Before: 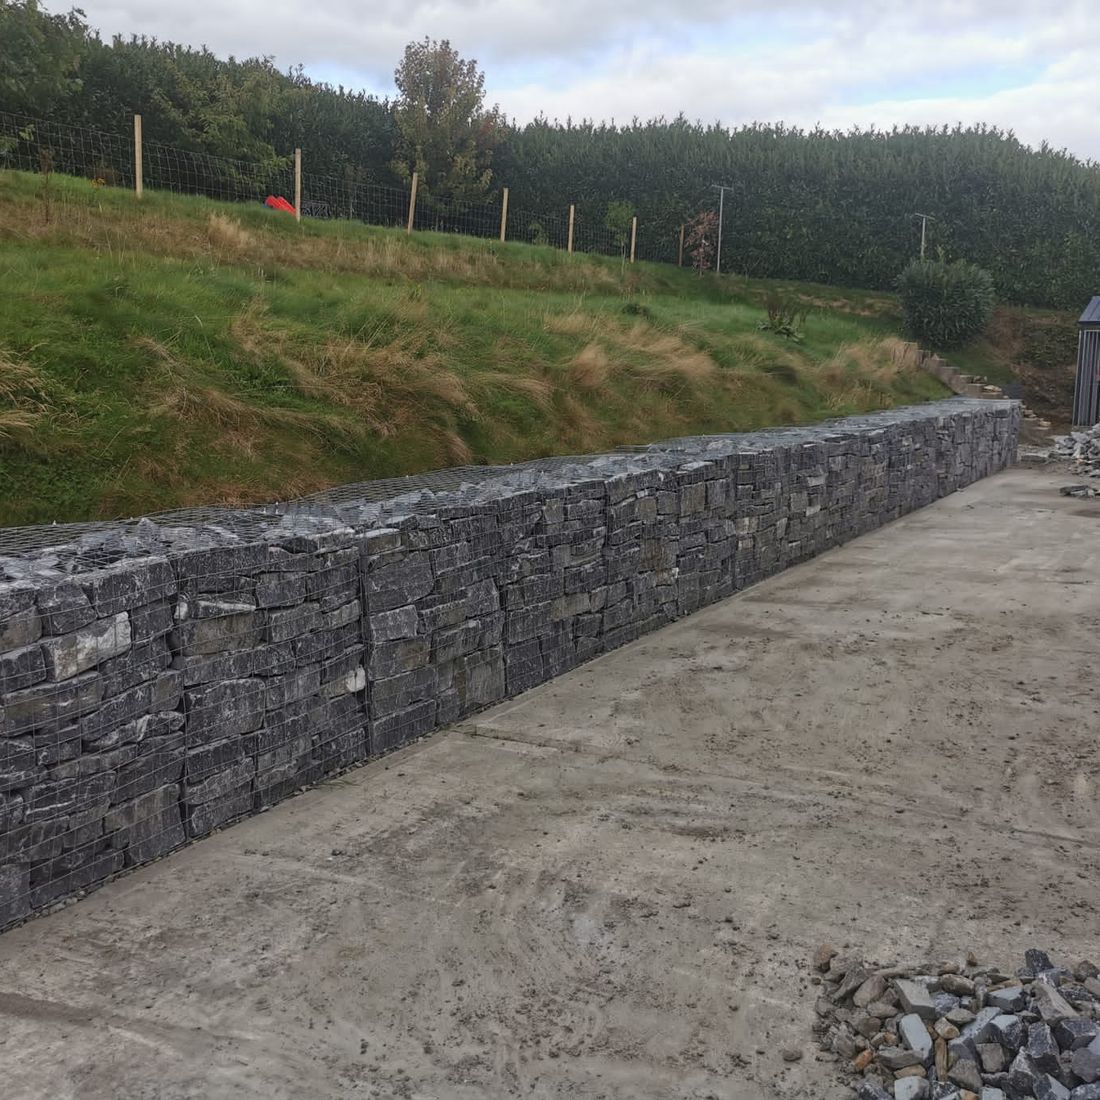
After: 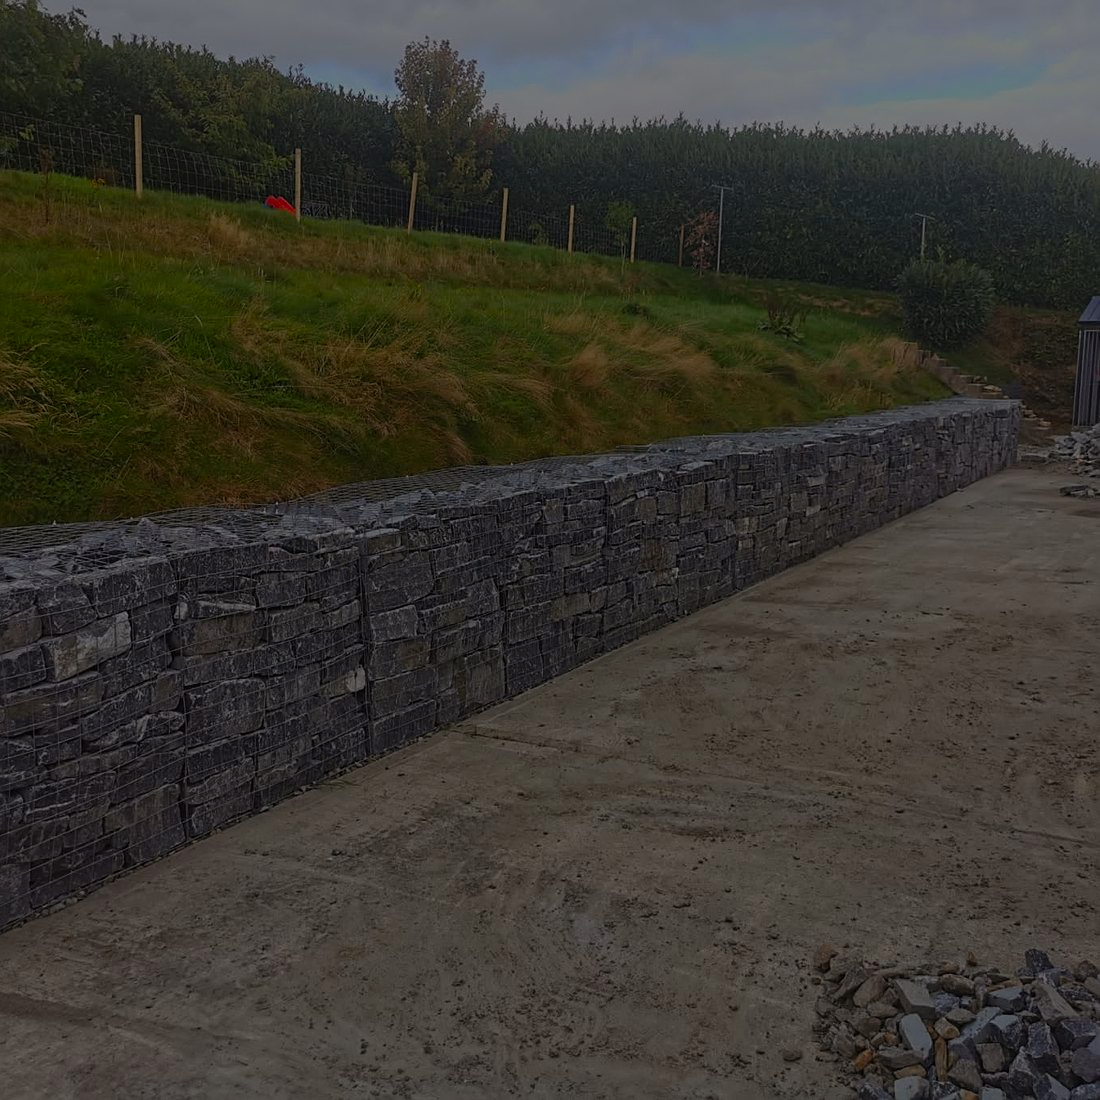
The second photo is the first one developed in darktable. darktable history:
sharpen: on, module defaults
contrast brightness saturation: contrast -0.025, brightness -0.01, saturation 0.03
color balance rgb: power › chroma 0.281%, power › hue 23.02°, linear chroma grading › shadows -9.924%, linear chroma grading › global chroma 19.58%, perceptual saturation grading › global saturation 30.619%, perceptual brilliance grading › global brilliance -47.962%
